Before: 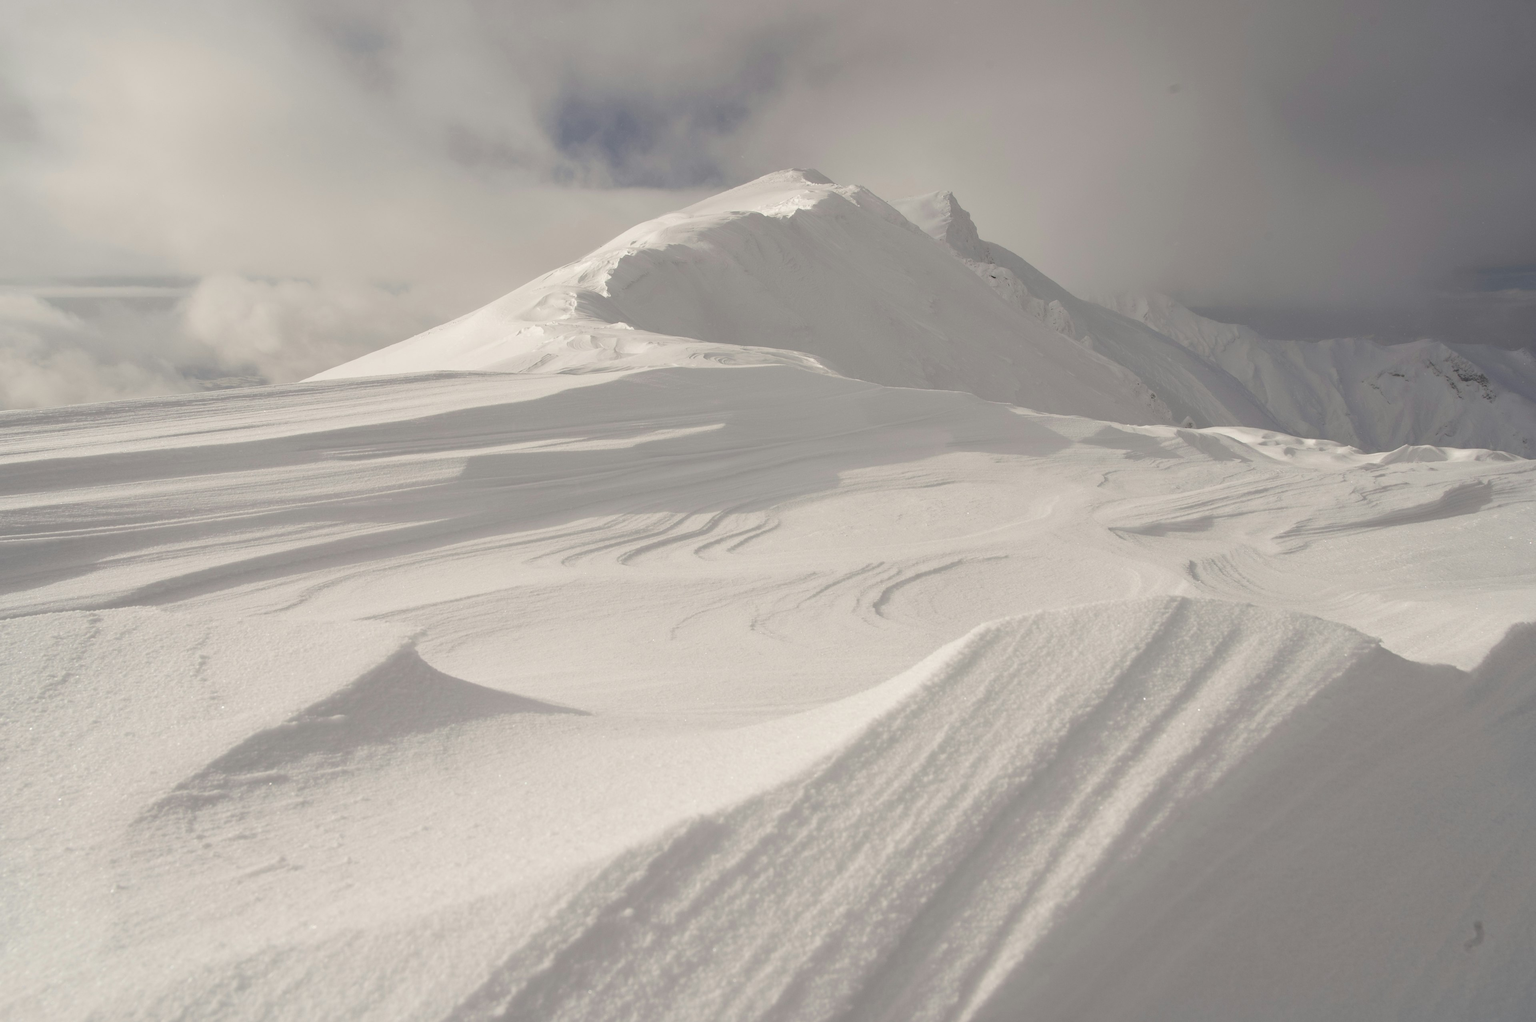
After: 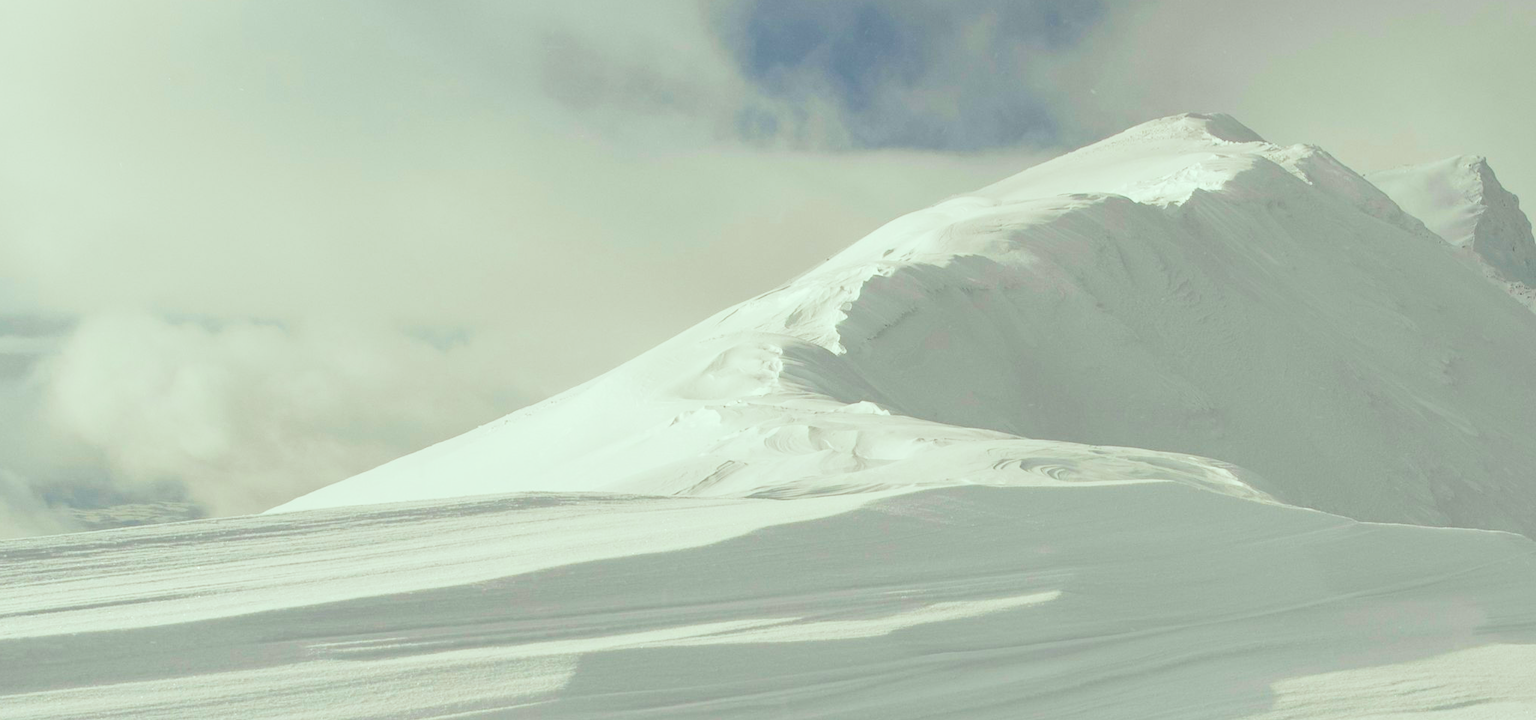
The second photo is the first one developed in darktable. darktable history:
crop: left 10.355%, top 10.597%, right 36.22%, bottom 51.731%
color correction: highlights a* -7.46, highlights b* 1.54, shadows a* -3.41, saturation 1.4
haze removal: compatibility mode true, adaptive false
tone curve: curves: ch0 [(0, 0) (0.003, 0.203) (0.011, 0.203) (0.025, 0.21) (0.044, 0.22) (0.069, 0.231) (0.1, 0.243) (0.136, 0.255) (0.177, 0.277) (0.224, 0.305) (0.277, 0.346) (0.335, 0.412) (0.399, 0.492) (0.468, 0.571) (0.543, 0.658) (0.623, 0.75) (0.709, 0.837) (0.801, 0.905) (0.898, 0.955) (1, 1)], preserve colors none
exposure: exposure -0.061 EV, compensate exposure bias true, compensate highlight preservation false
